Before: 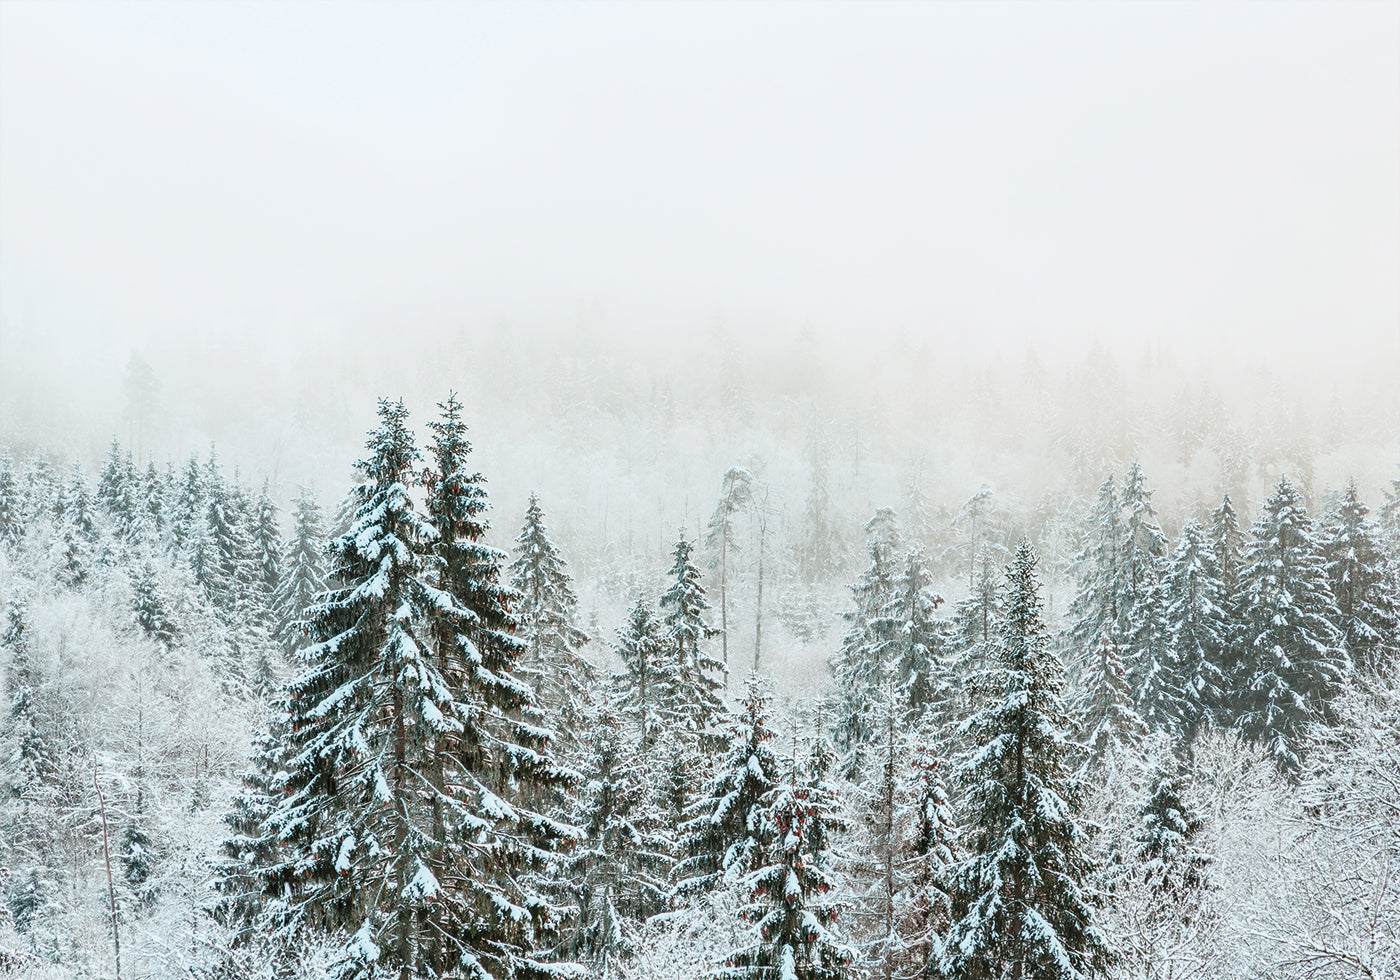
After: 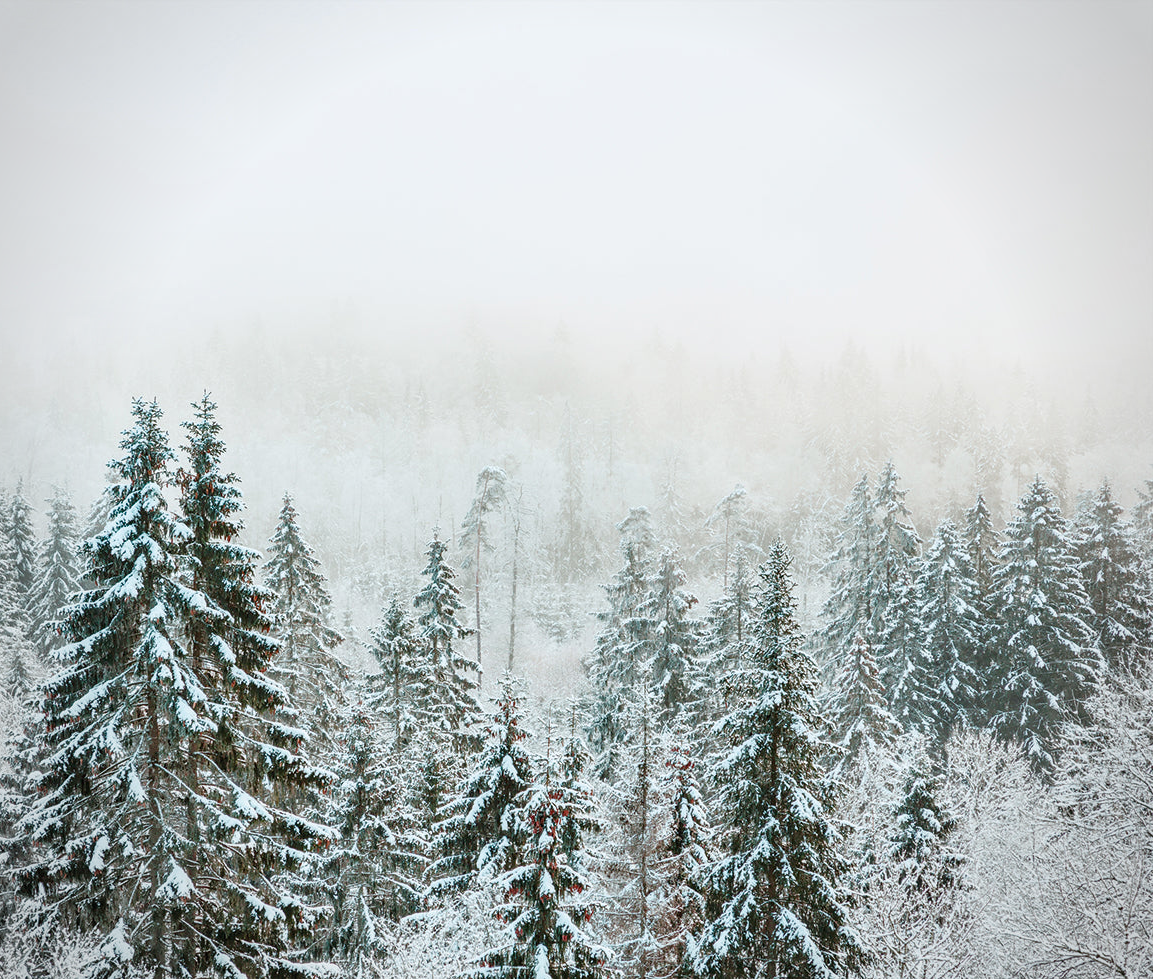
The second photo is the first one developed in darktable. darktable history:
crop: left 17.582%, bottom 0.031%
vignetting: fall-off radius 45%, brightness -0.33
color balance rgb: perceptual saturation grading › global saturation 20%, perceptual saturation grading › highlights -25%, perceptual saturation grading › shadows 25%
